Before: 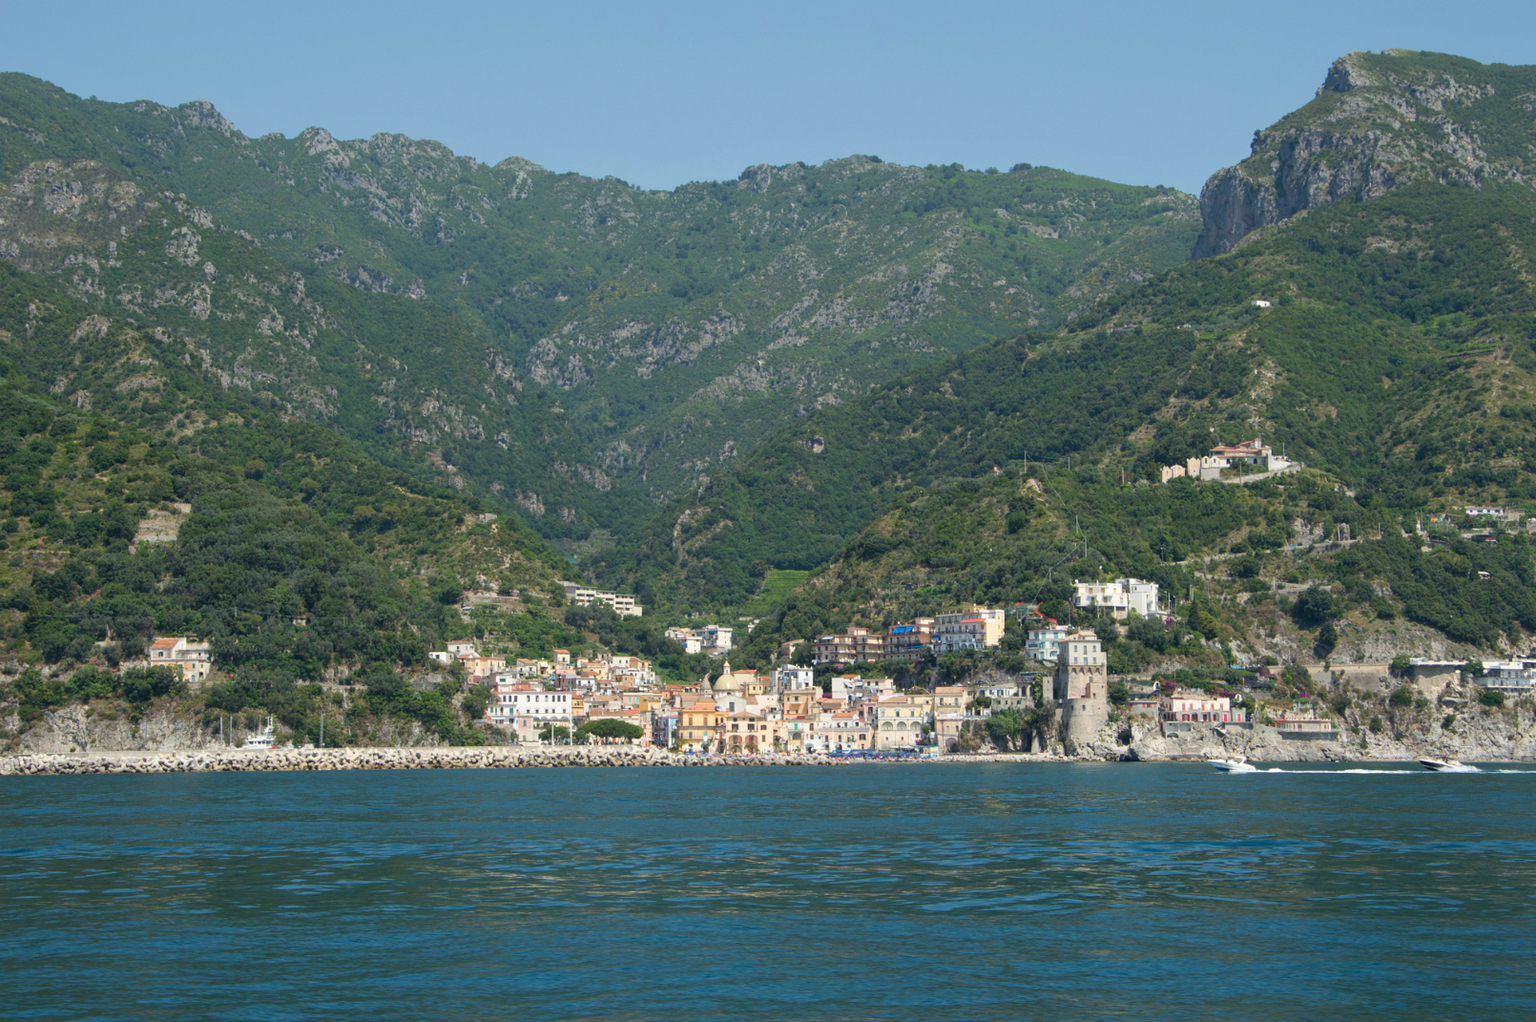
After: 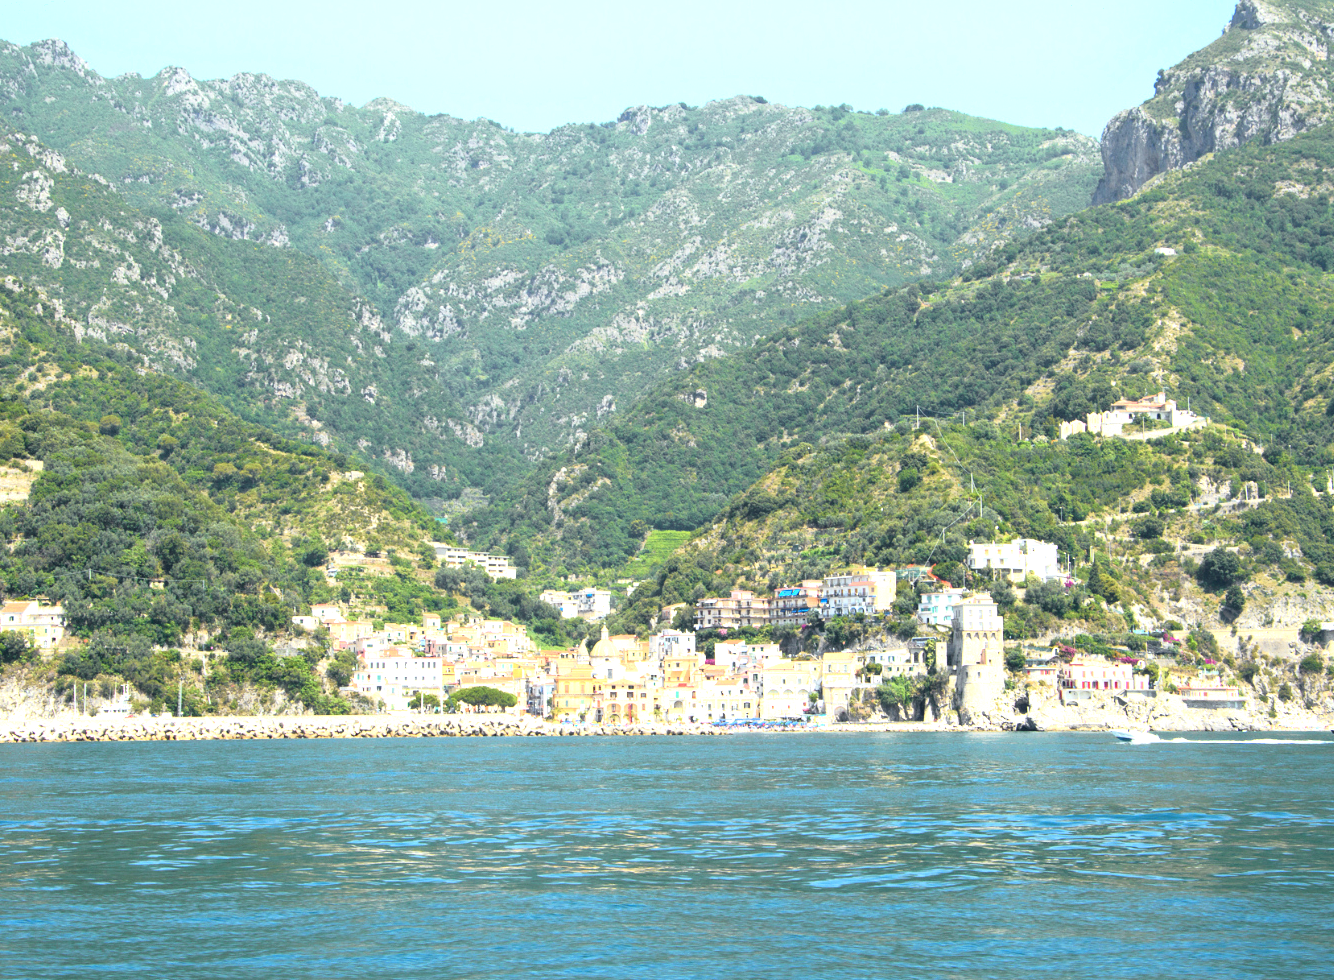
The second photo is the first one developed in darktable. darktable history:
crop: left 9.807%, top 6.259%, right 7.334%, bottom 2.177%
shadows and highlights: radius 44.78, white point adjustment 6.64, compress 79.65%, highlights color adjustment 78.42%, soften with gaussian
exposure: exposure 1.137 EV, compensate highlight preservation false
tone curve: curves: ch0 [(0, 0.006) (0.037, 0.022) (0.123, 0.105) (0.19, 0.173) (0.277, 0.279) (0.474, 0.517) (0.597, 0.662) (0.687, 0.774) (0.855, 0.891) (1, 0.982)]; ch1 [(0, 0) (0.243, 0.245) (0.422, 0.415) (0.493, 0.495) (0.508, 0.503) (0.544, 0.552) (0.557, 0.582) (0.626, 0.672) (0.694, 0.732) (1, 1)]; ch2 [(0, 0) (0.249, 0.216) (0.356, 0.329) (0.424, 0.442) (0.476, 0.483) (0.498, 0.5) (0.517, 0.519) (0.532, 0.539) (0.562, 0.596) (0.614, 0.662) (0.706, 0.757) (0.808, 0.809) (0.991, 0.968)], color space Lab, independent channels, preserve colors none
